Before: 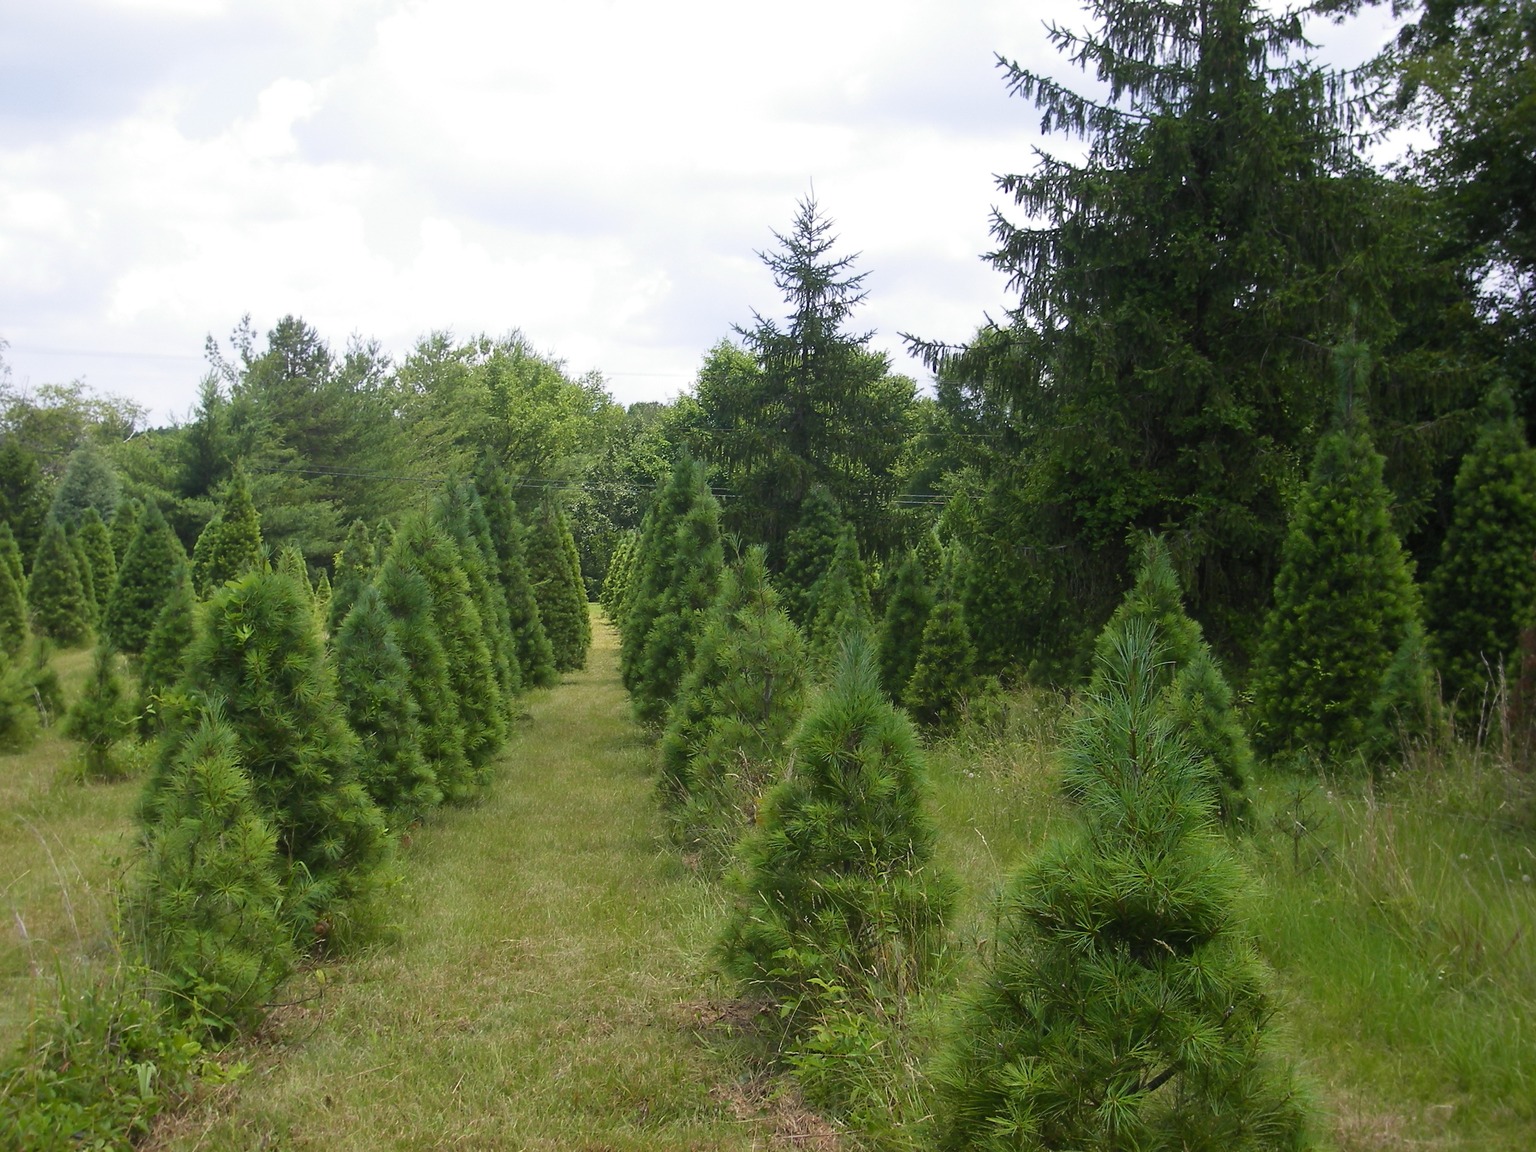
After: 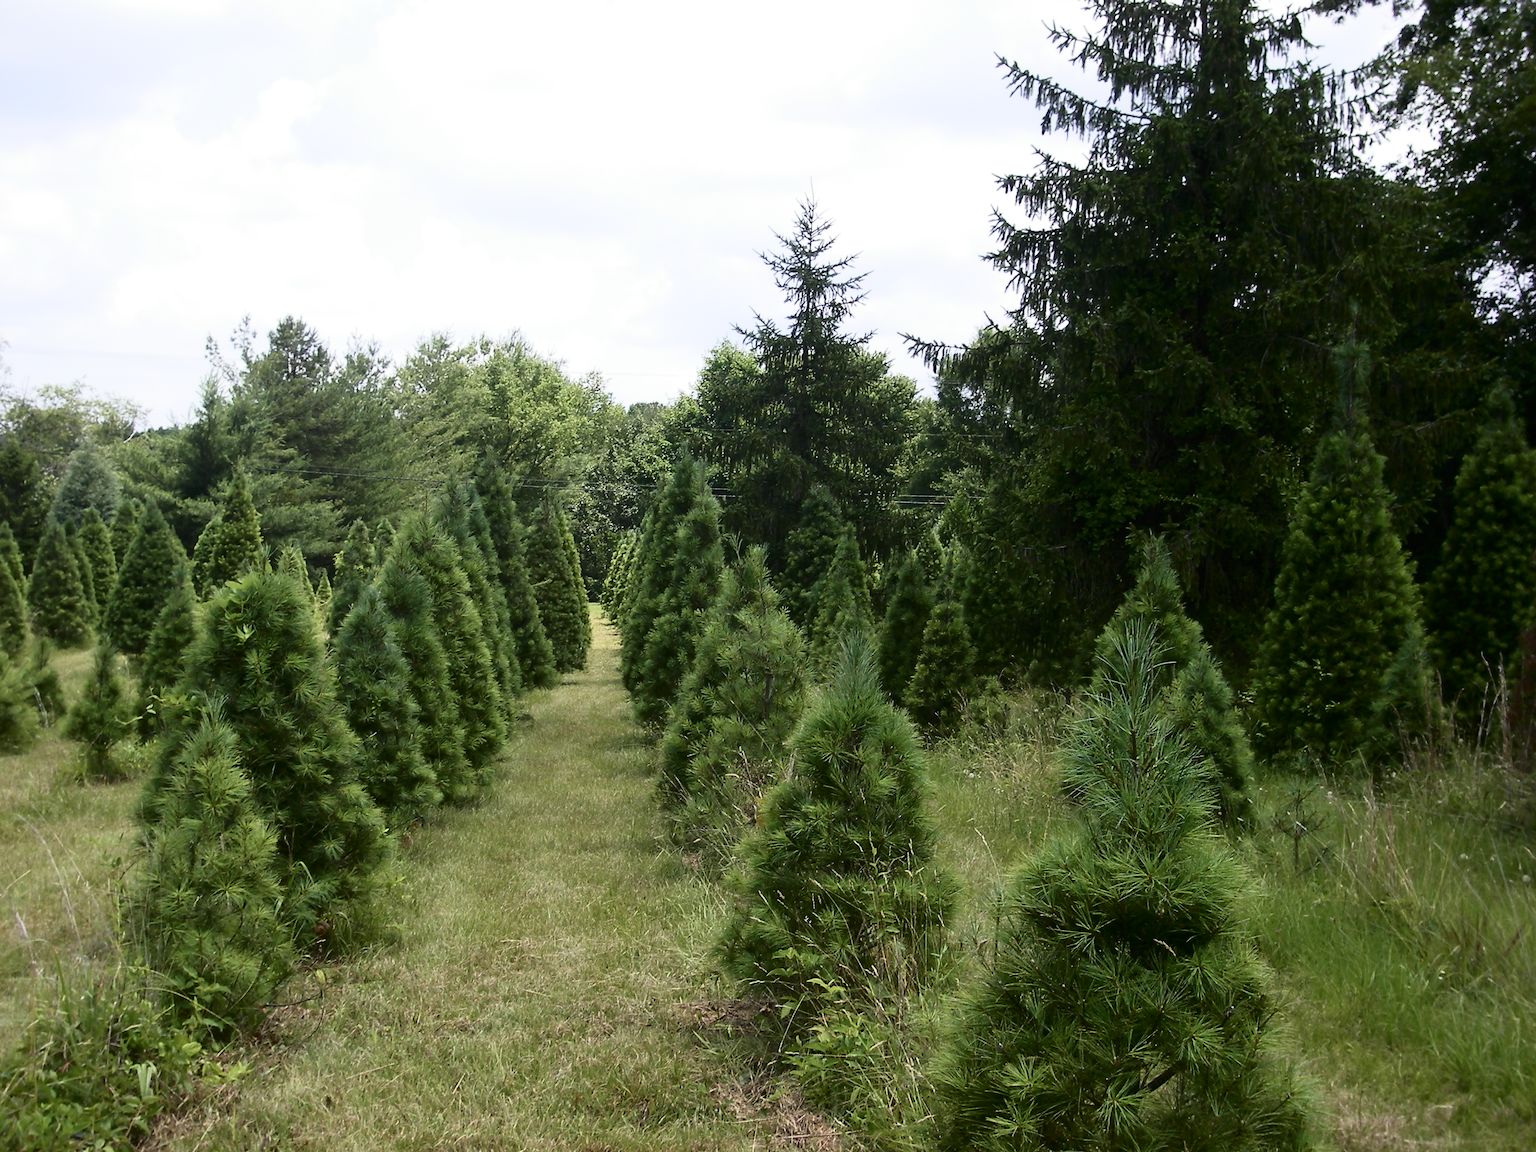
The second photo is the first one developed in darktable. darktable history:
tone curve: curves: ch0 [(0, 0) (0.003, 0.008) (0.011, 0.008) (0.025, 0.011) (0.044, 0.017) (0.069, 0.029) (0.1, 0.045) (0.136, 0.067) (0.177, 0.103) (0.224, 0.151) (0.277, 0.21) (0.335, 0.285) (0.399, 0.37) (0.468, 0.462) (0.543, 0.568) (0.623, 0.679) (0.709, 0.79) (0.801, 0.876) (0.898, 0.936) (1, 1)], color space Lab, independent channels, preserve colors none
contrast brightness saturation: contrast 0.109, saturation -0.166
